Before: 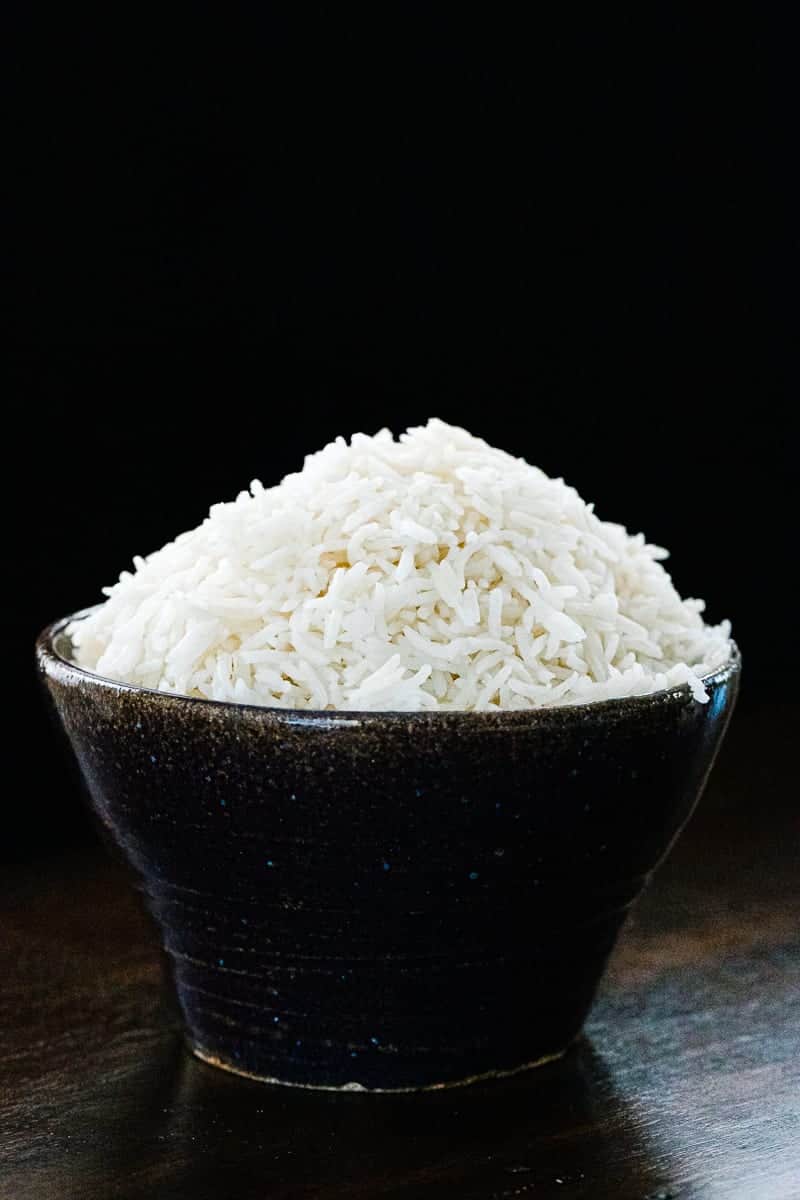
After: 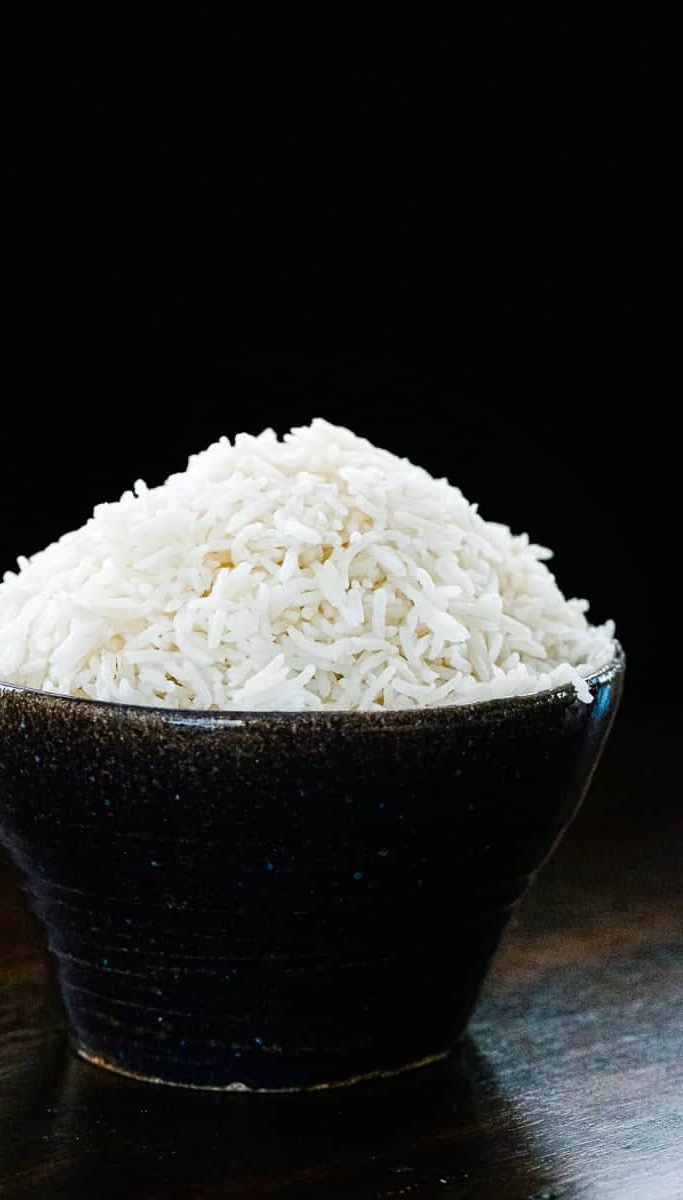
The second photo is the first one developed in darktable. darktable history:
crop and rotate: left 14.584%
shadows and highlights: shadows -24.28, highlights 49.77, soften with gaussian
